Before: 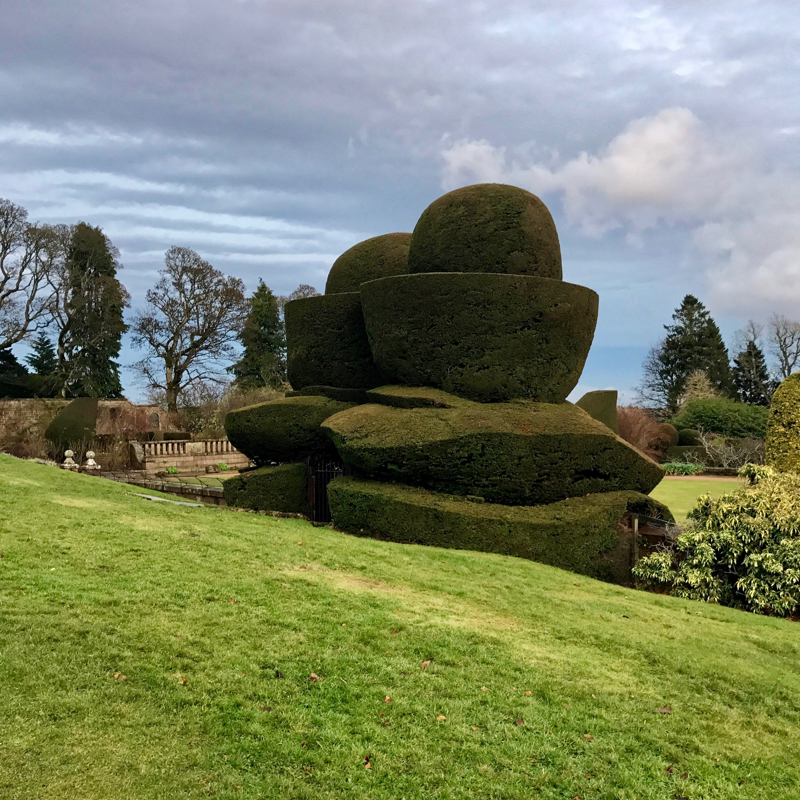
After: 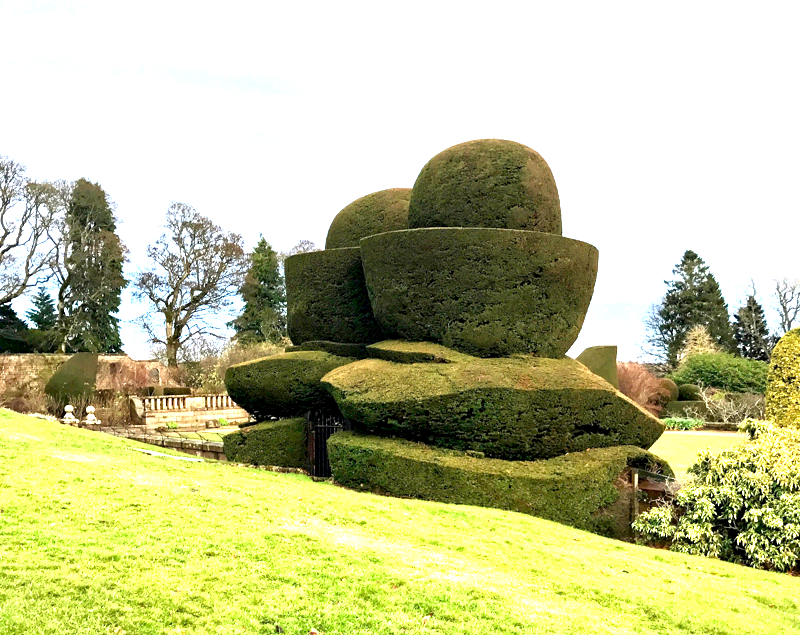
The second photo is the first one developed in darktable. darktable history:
exposure: black level correction 0.001, exposure 2 EV, compensate highlight preservation false
crop and rotate: top 5.667%, bottom 14.937%
